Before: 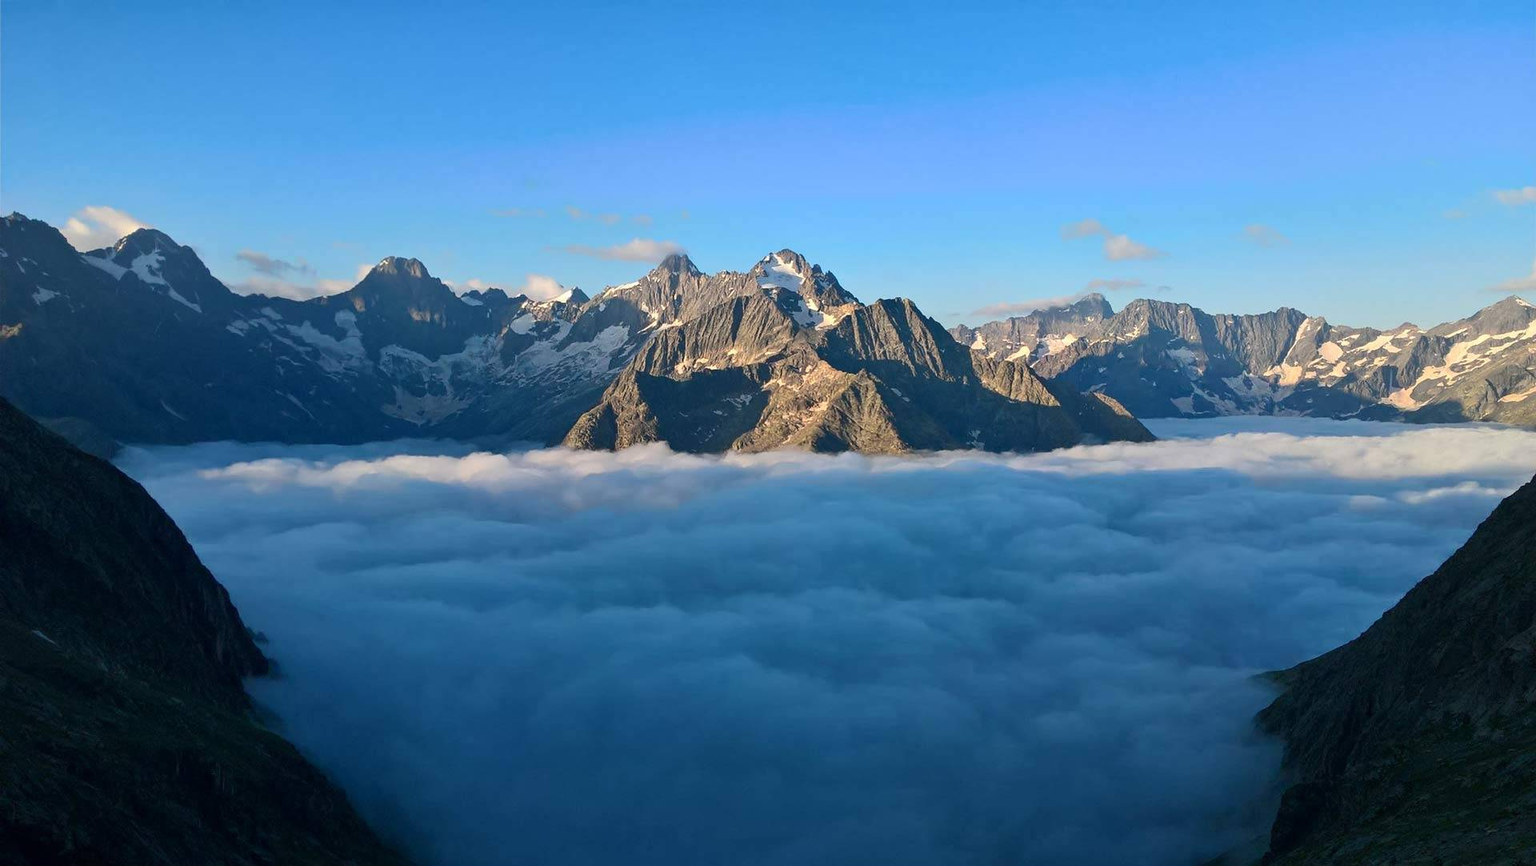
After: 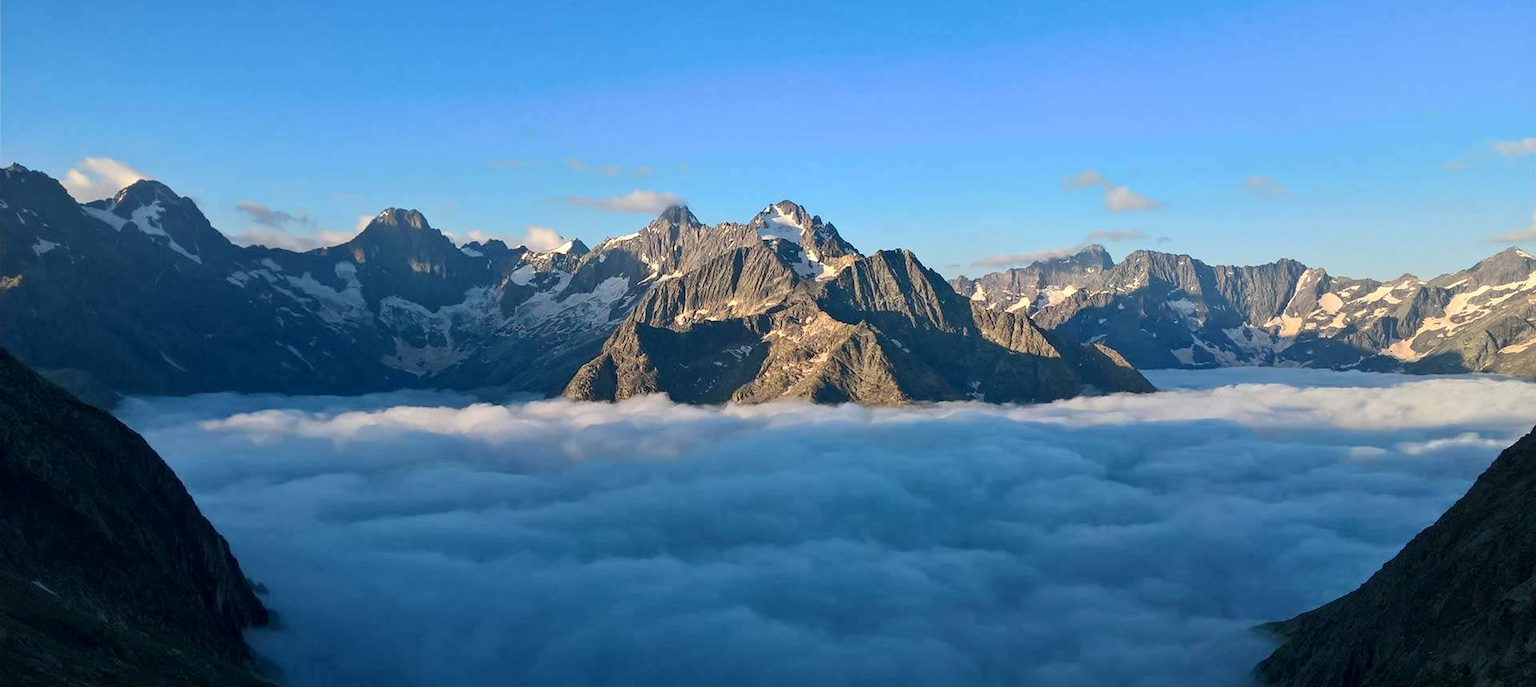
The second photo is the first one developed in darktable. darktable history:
local contrast: highlights 100%, shadows 100%, detail 120%, midtone range 0.2
crop and rotate: top 5.667%, bottom 14.937%
